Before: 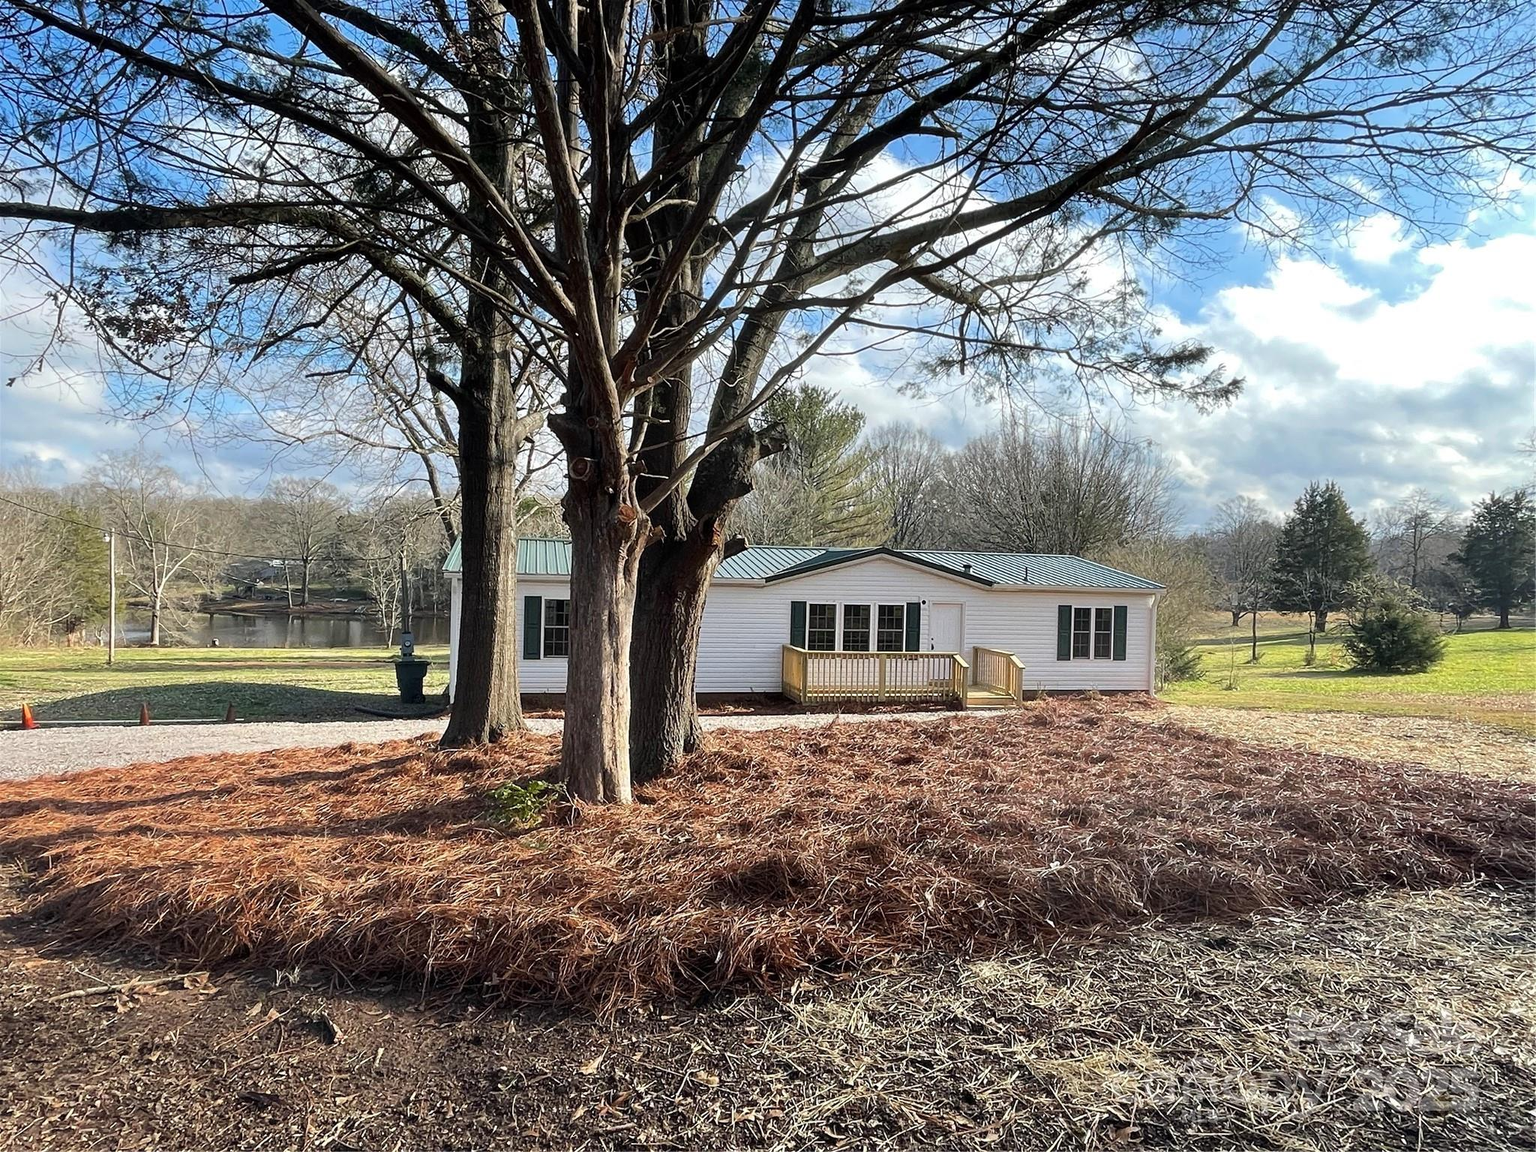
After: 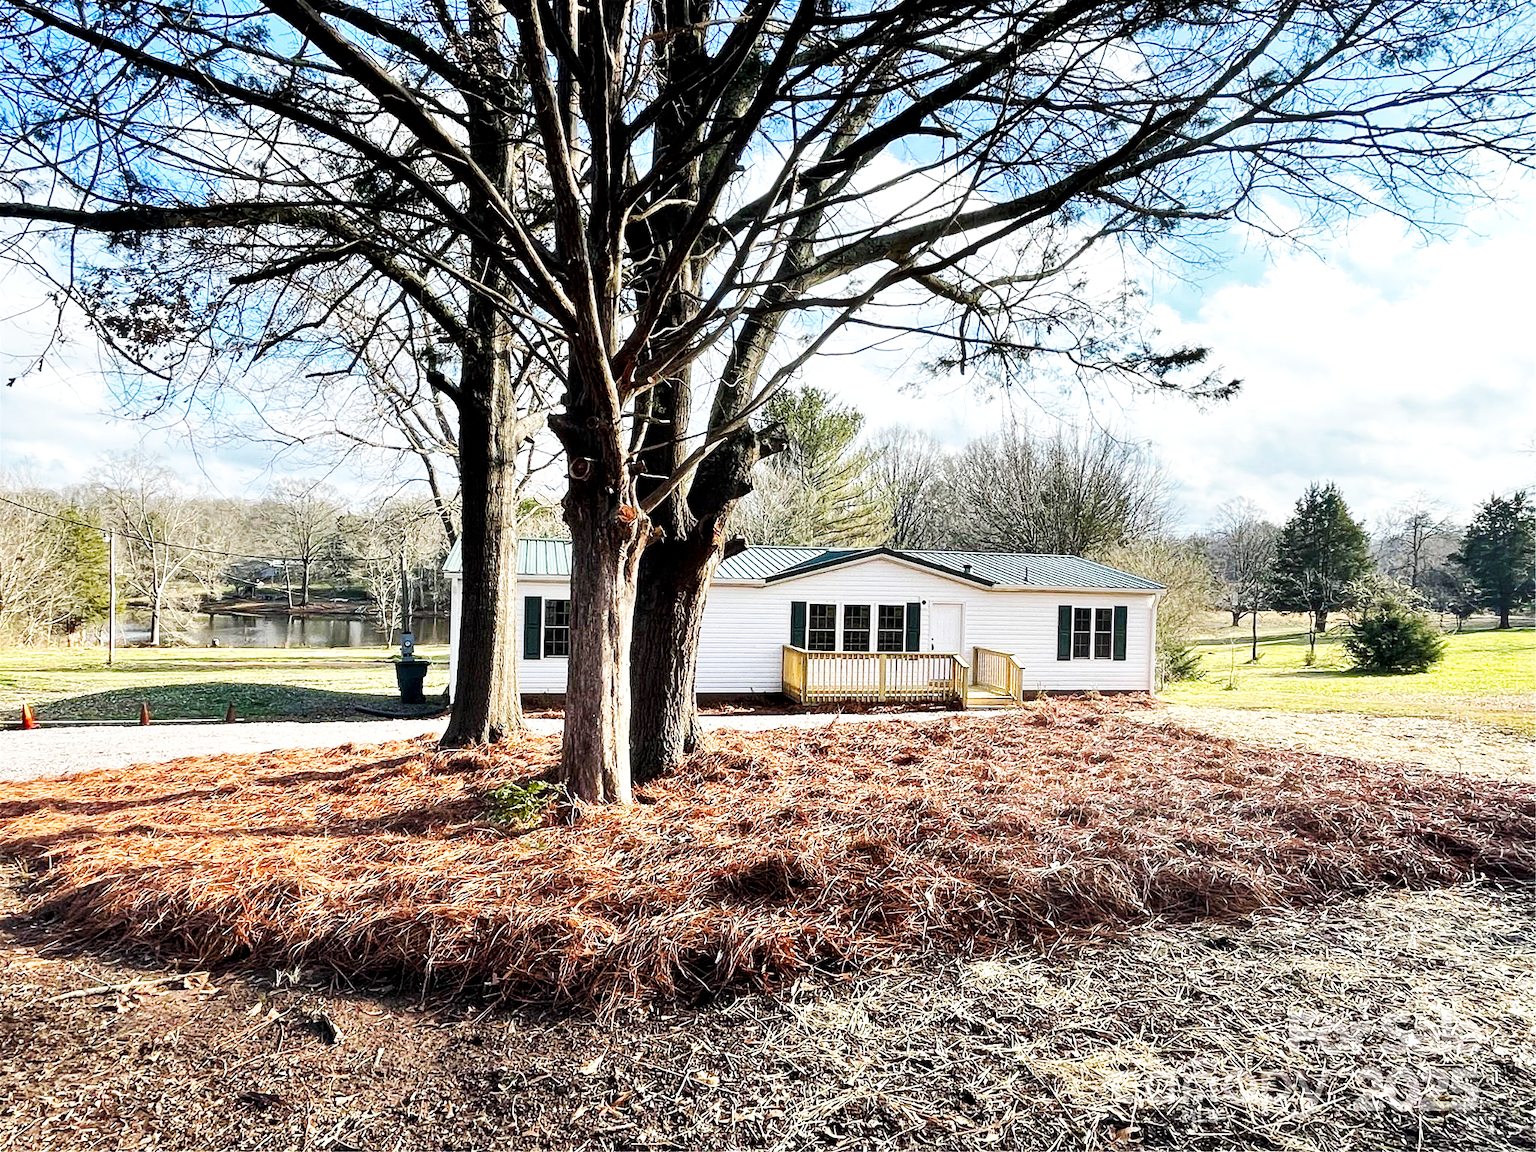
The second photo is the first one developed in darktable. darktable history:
base curve: curves: ch0 [(0, 0) (0.007, 0.004) (0.027, 0.03) (0.046, 0.07) (0.207, 0.54) (0.442, 0.872) (0.673, 0.972) (1, 1)], preserve colors none
shadows and highlights: soften with gaussian
local contrast: highlights 100%, shadows 100%, detail 120%, midtone range 0.2
exposure: black level correction 0.001, compensate highlight preservation false
